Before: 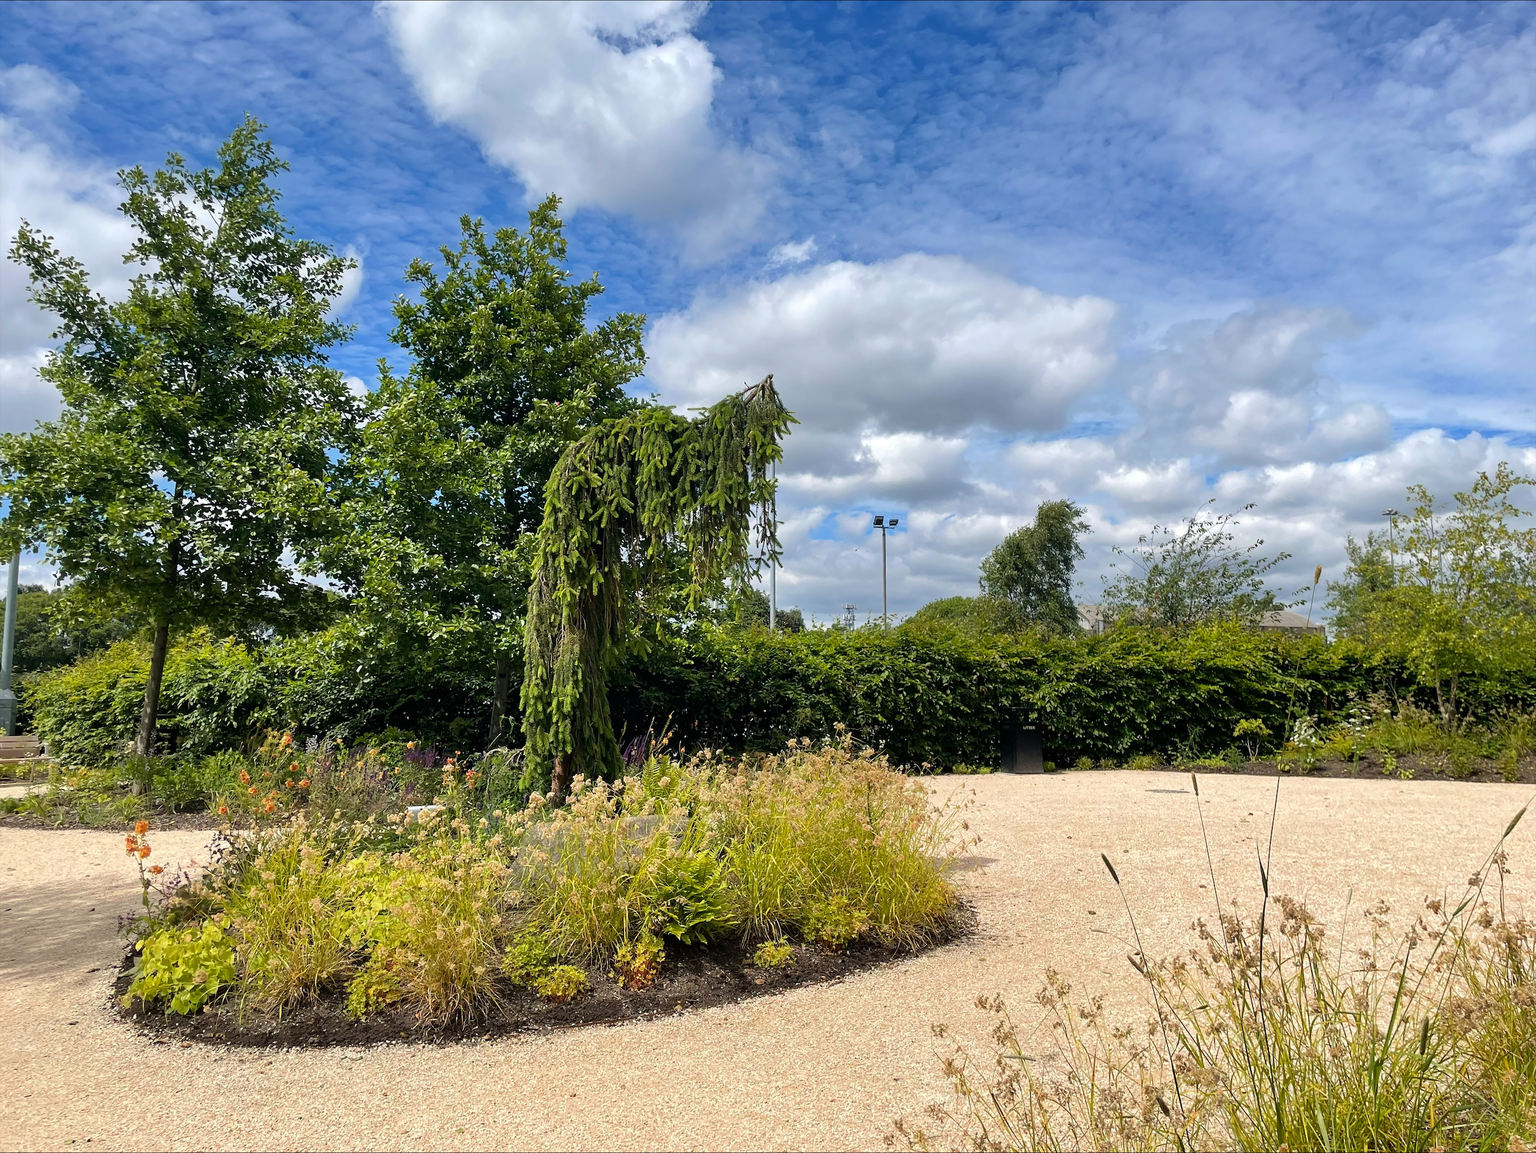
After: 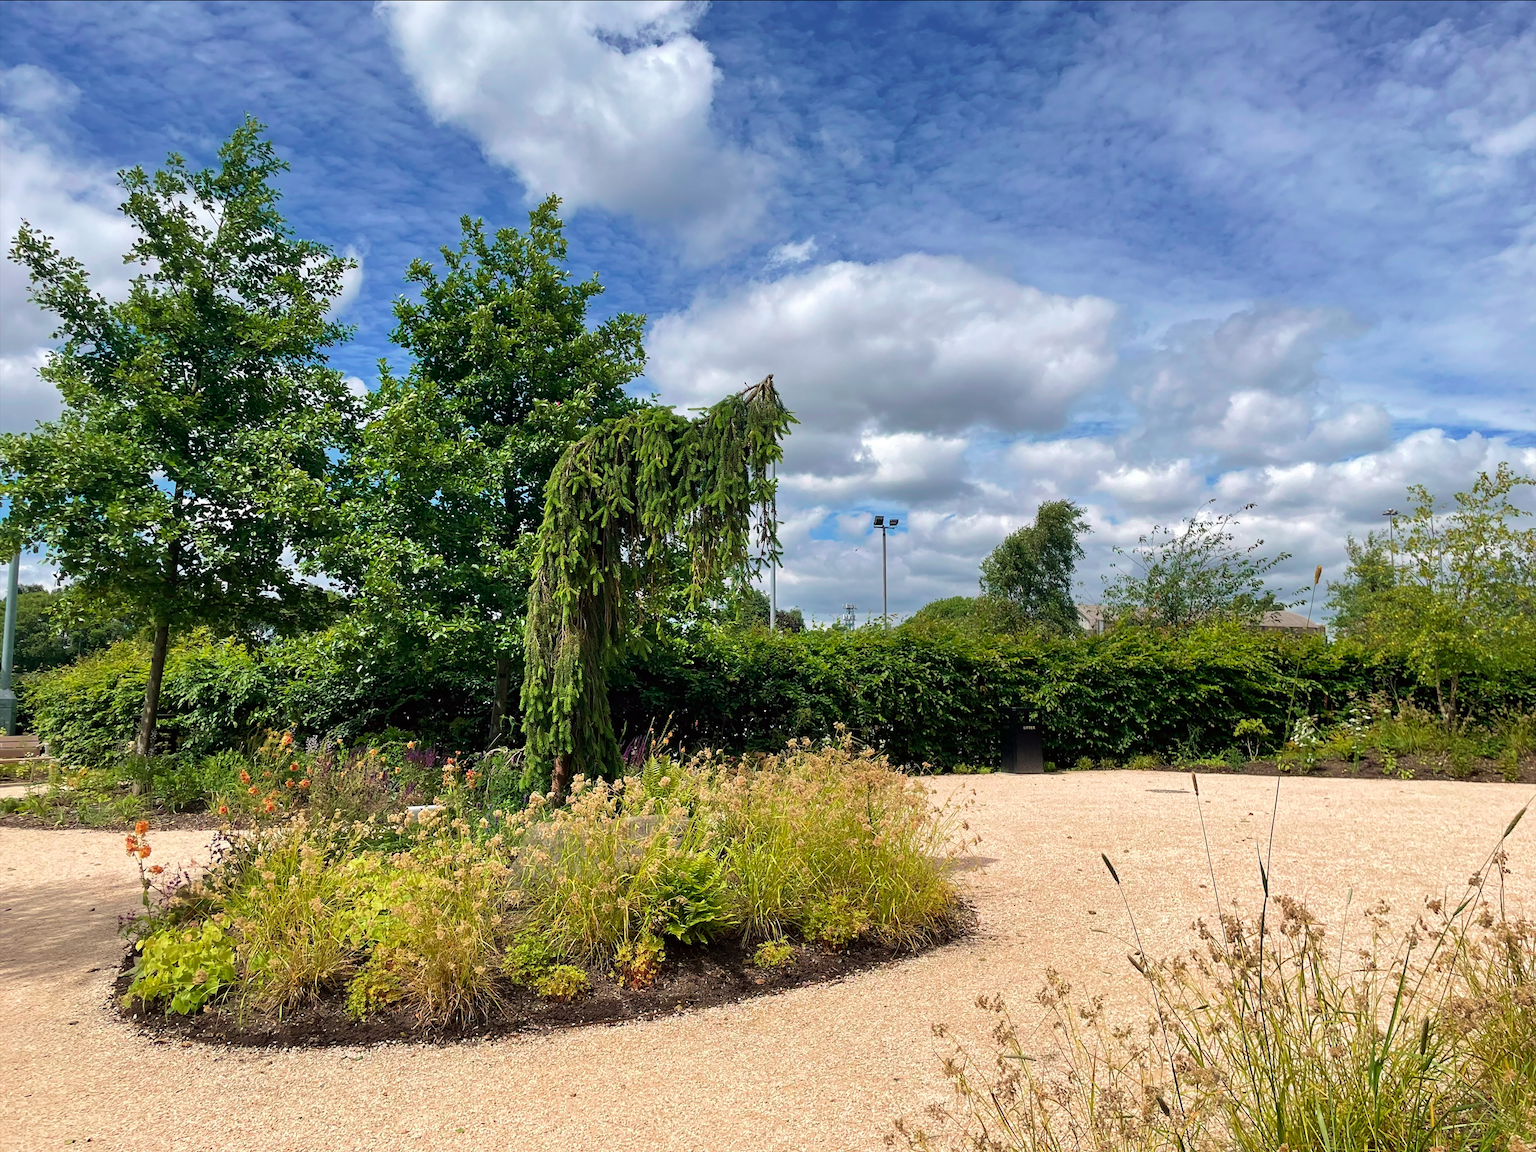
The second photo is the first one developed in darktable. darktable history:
tone curve: curves: ch0 [(0, 0) (0.253, 0.237) (1, 1)]; ch1 [(0, 0) (0.411, 0.385) (0.502, 0.506) (0.557, 0.565) (0.66, 0.683) (1, 1)]; ch2 [(0, 0) (0.394, 0.413) (0.5, 0.5) (1, 1)], color space Lab, independent channels, preserve colors none
velvia: on, module defaults
